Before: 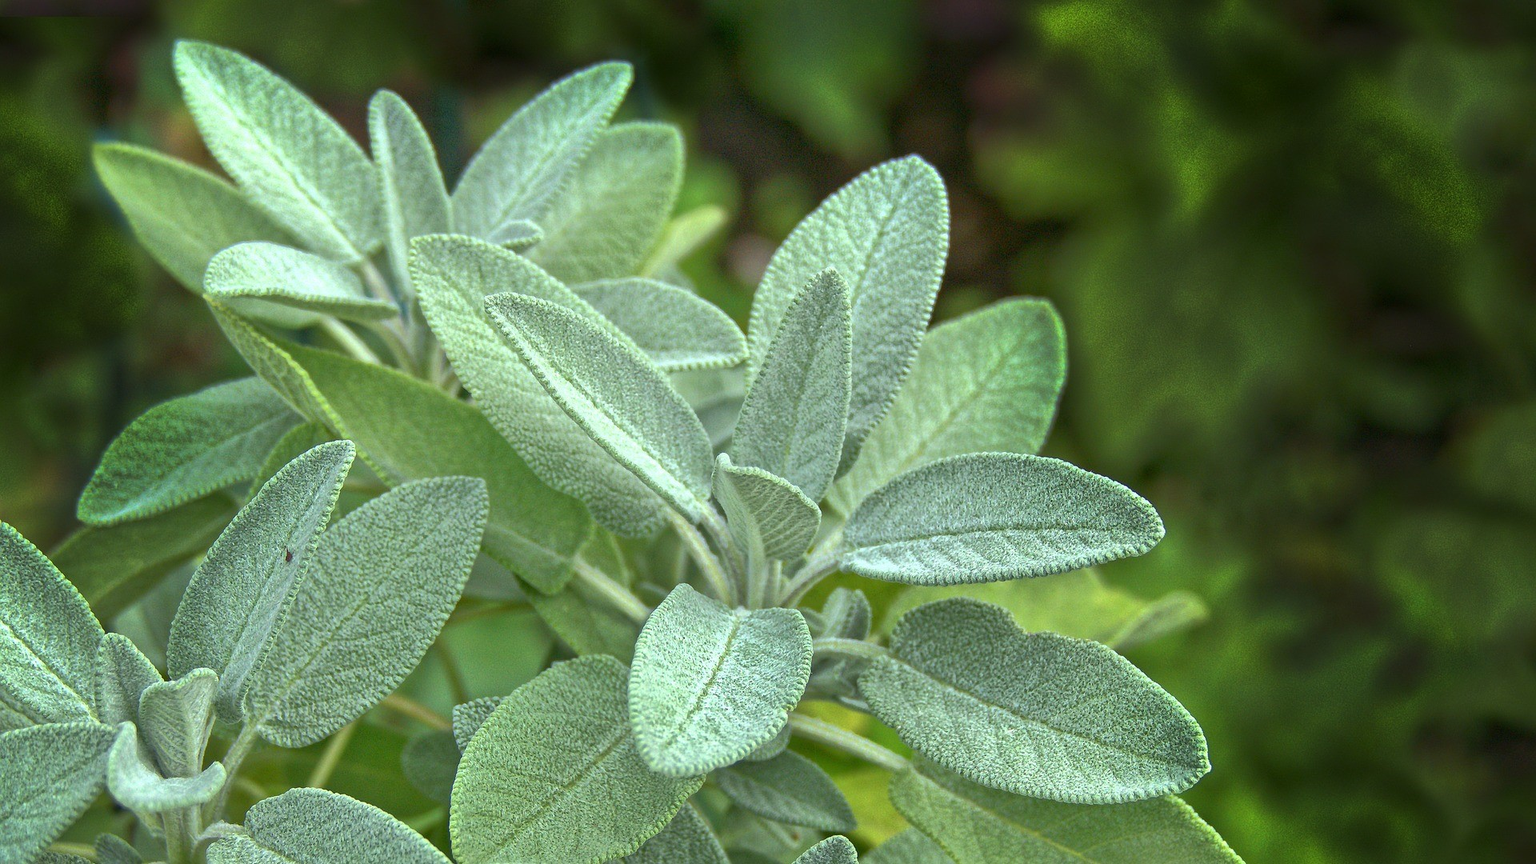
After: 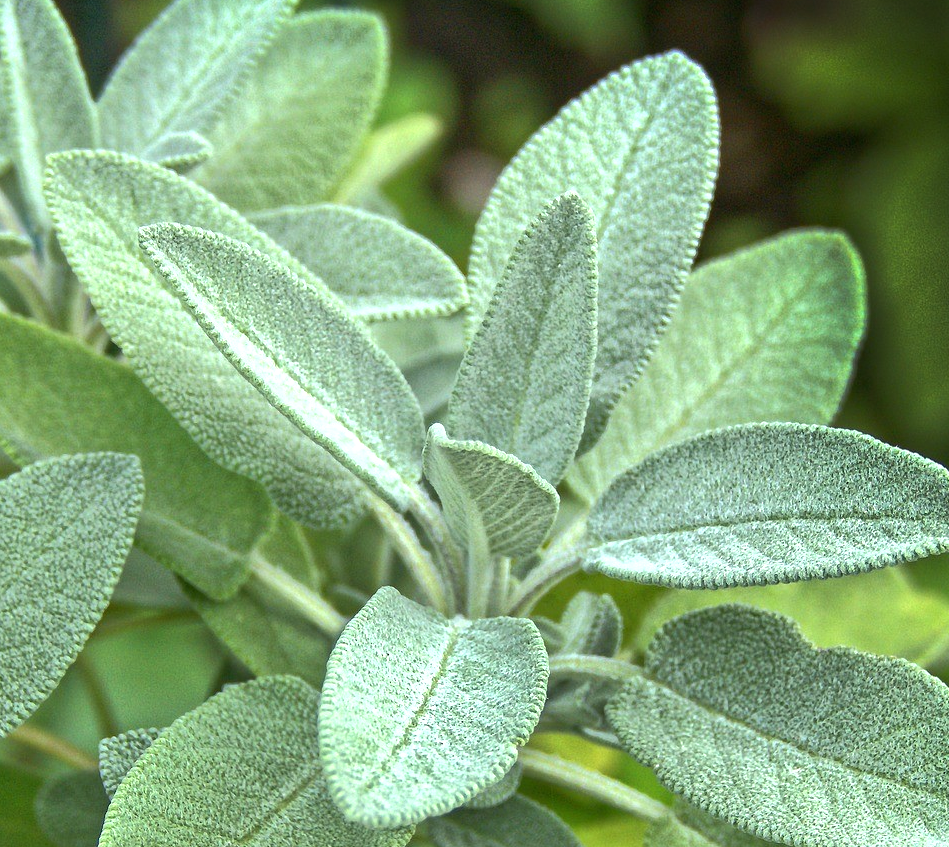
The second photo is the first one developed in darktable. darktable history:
tone equalizer: -8 EV -0.417 EV, -7 EV -0.389 EV, -6 EV -0.333 EV, -5 EV -0.222 EV, -3 EV 0.222 EV, -2 EV 0.333 EV, -1 EV 0.389 EV, +0 EV 0.417 EV, edges refinement/feathering 500, mask exposure compensation -1.57 EV, preserve details no
crop and rotate: angle 0.02°, left 24.353%, top 13.219%, right 26.156%, bottom 8.224%
